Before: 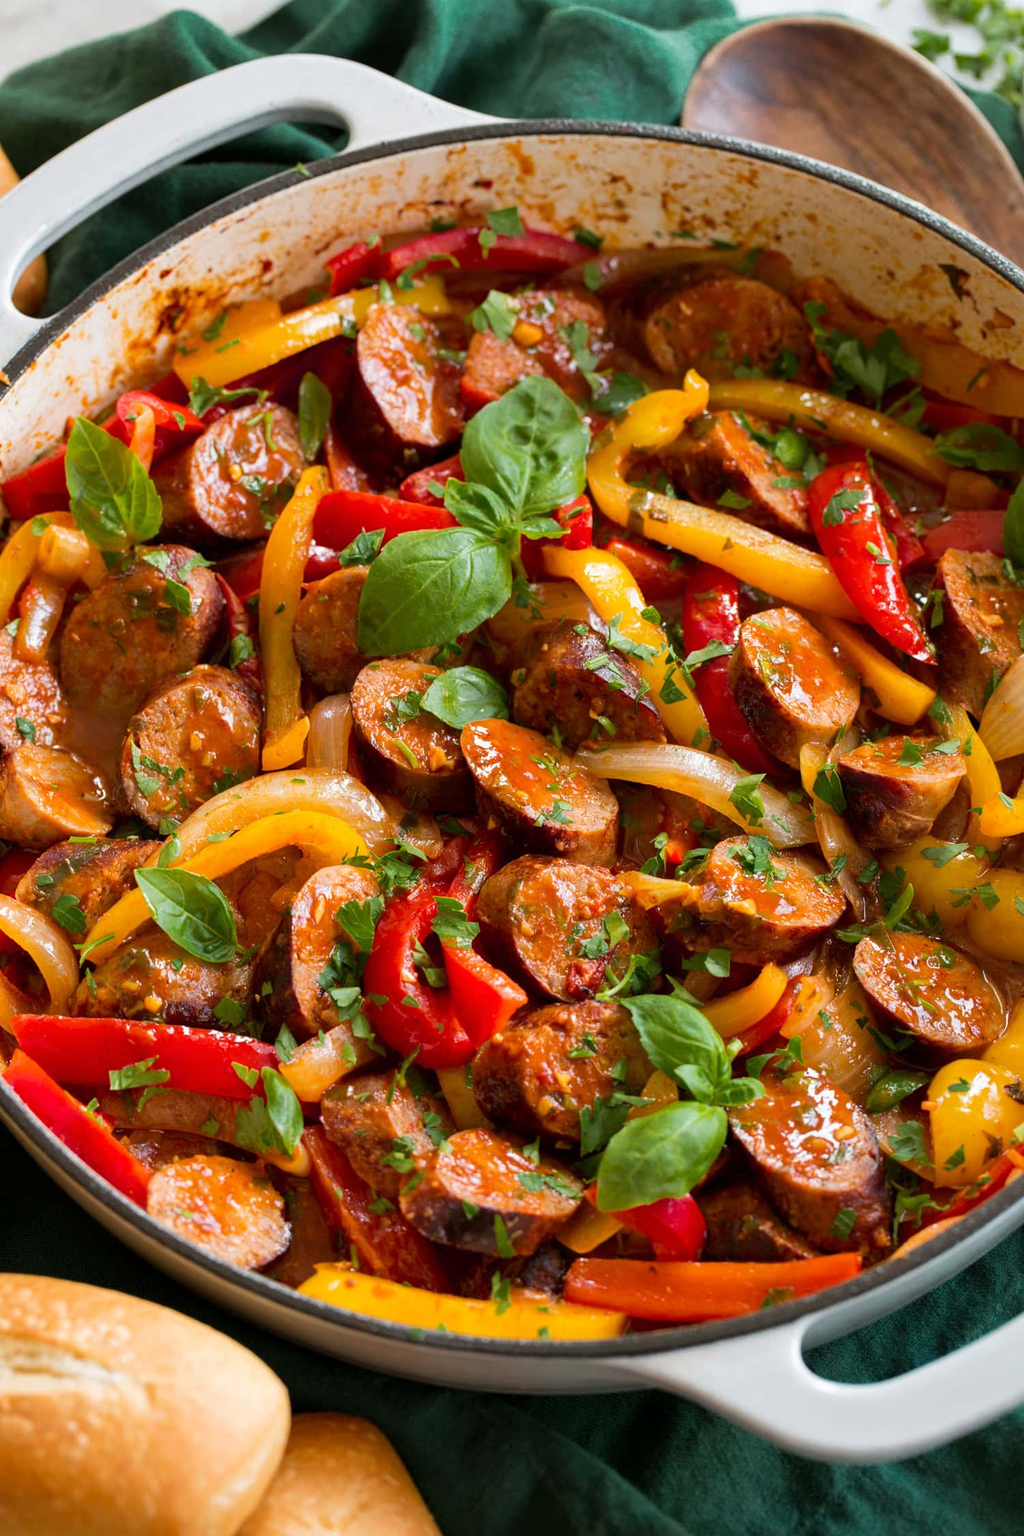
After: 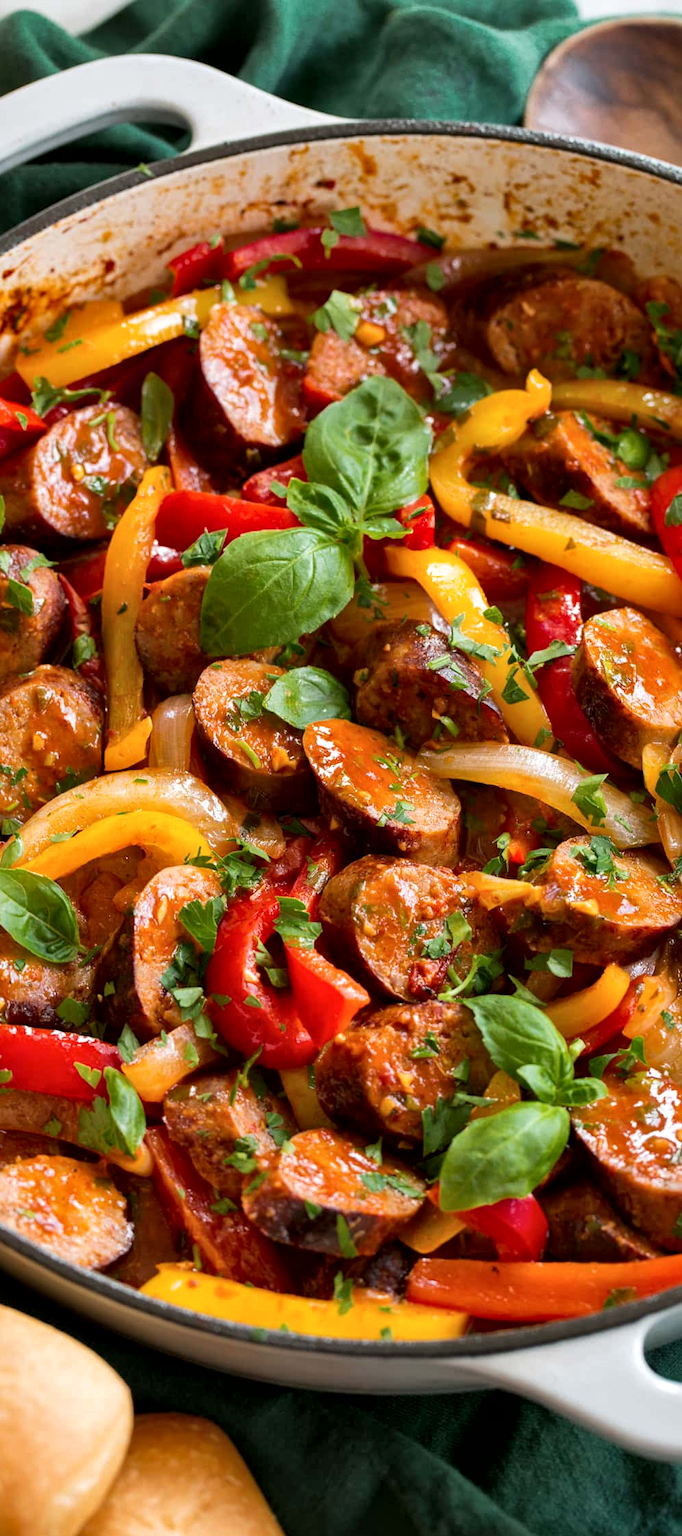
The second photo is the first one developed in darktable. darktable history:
local contrast: mode bilateral grid, contrast 20, coarseness 50, detail 148%, midtone range 0.2
crop and rotate: left 15.446%, right 17.836%
